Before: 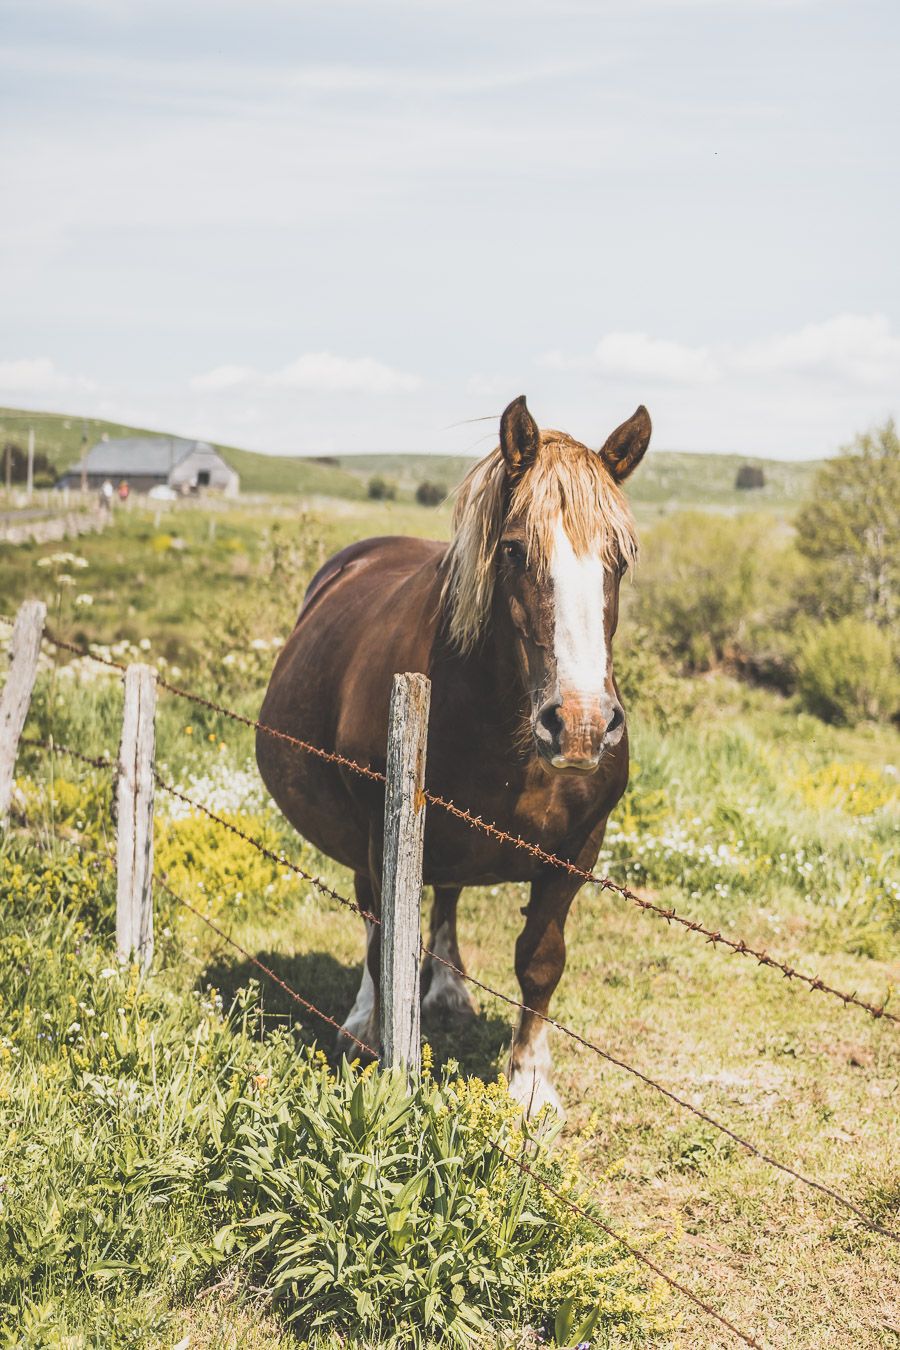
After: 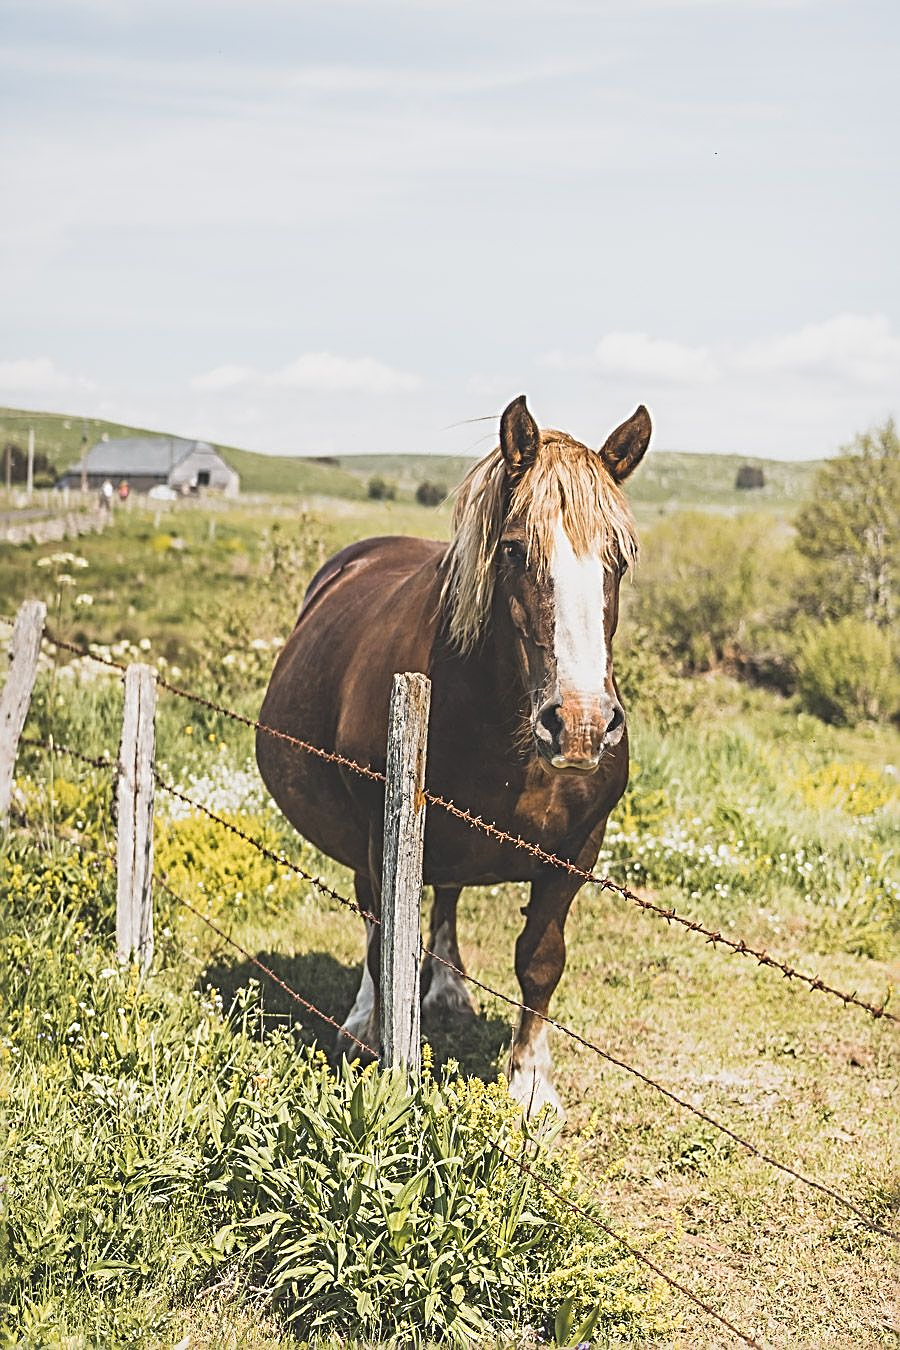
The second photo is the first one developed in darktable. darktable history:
sharpen: radius 2.978, amount 0.771
